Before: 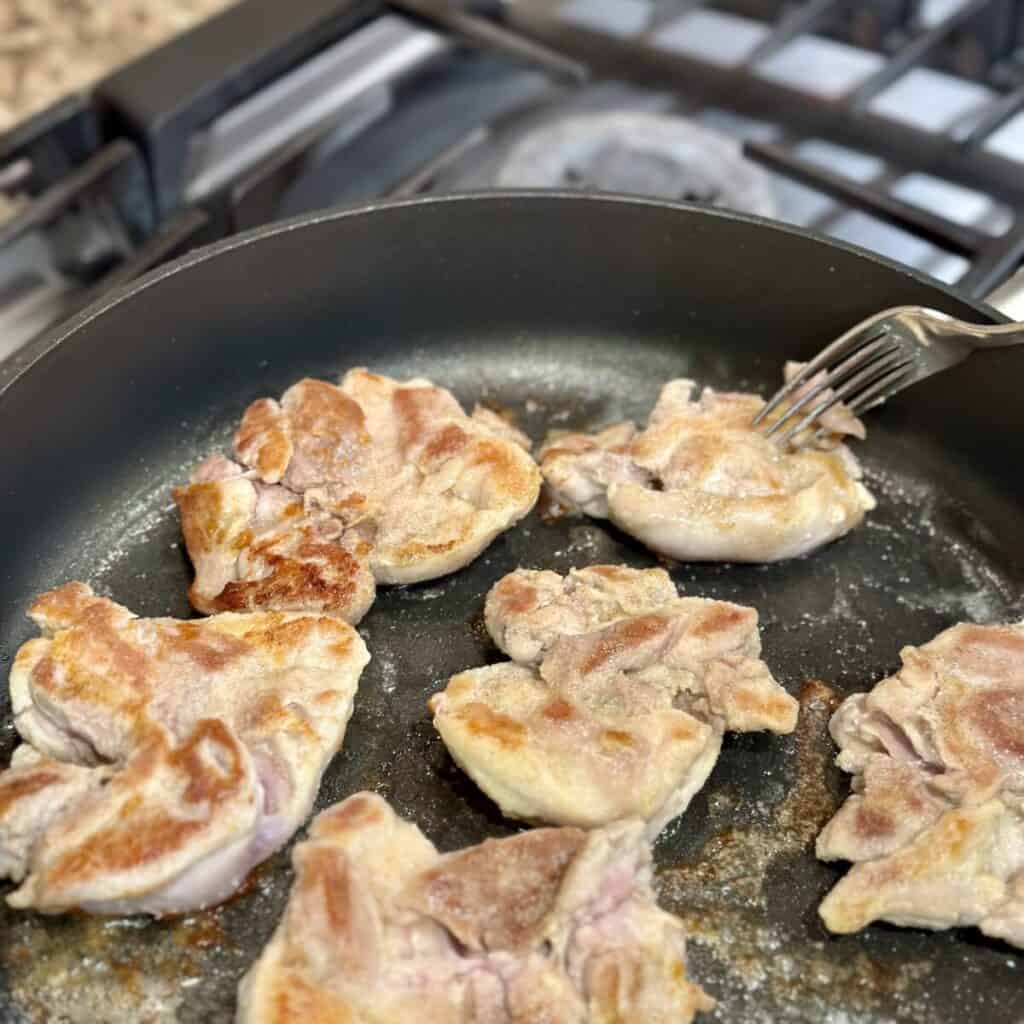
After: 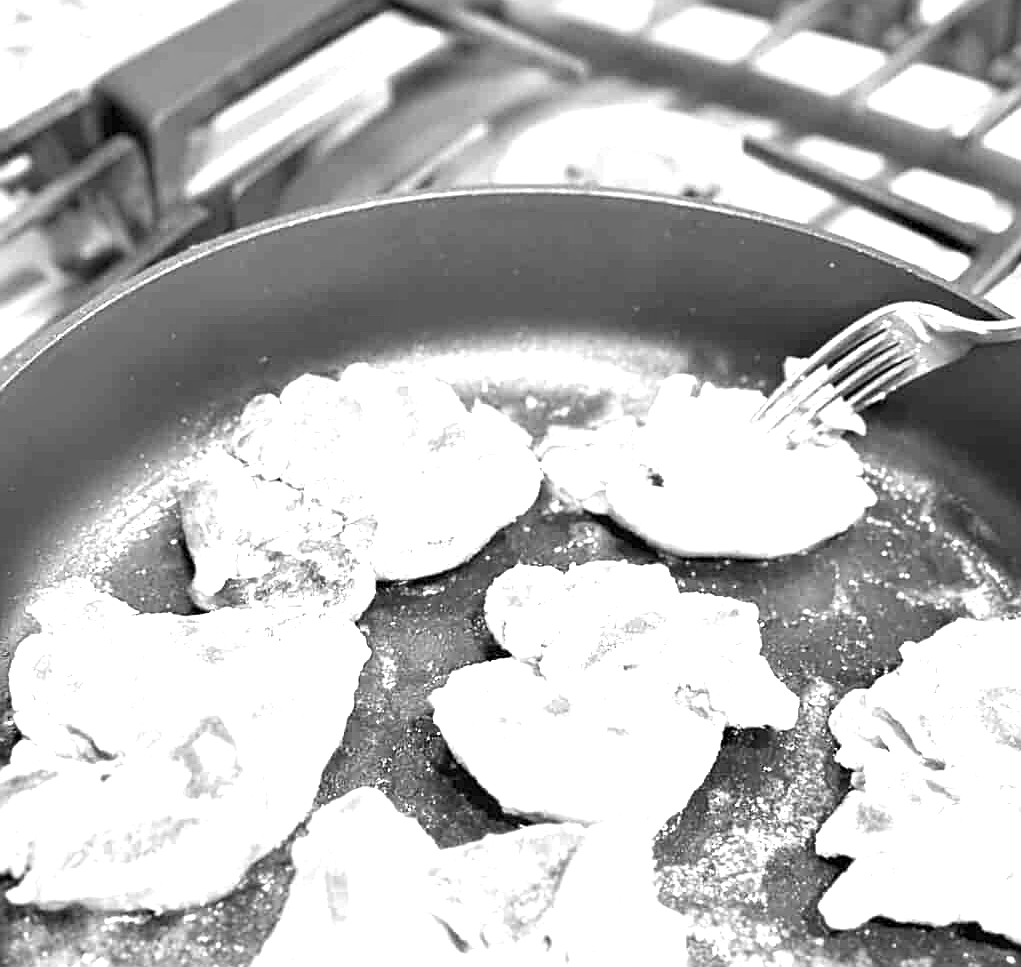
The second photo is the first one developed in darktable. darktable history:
sharpen: on, module defaults
exposure: black level correction 0, exposure 2.088 EV, compensate exposure bias true, compensate highlight preservation false
monochrome: a -74.22, b 78.2
crop: top 0.448%, right 0.264%, bottom 5.045%
